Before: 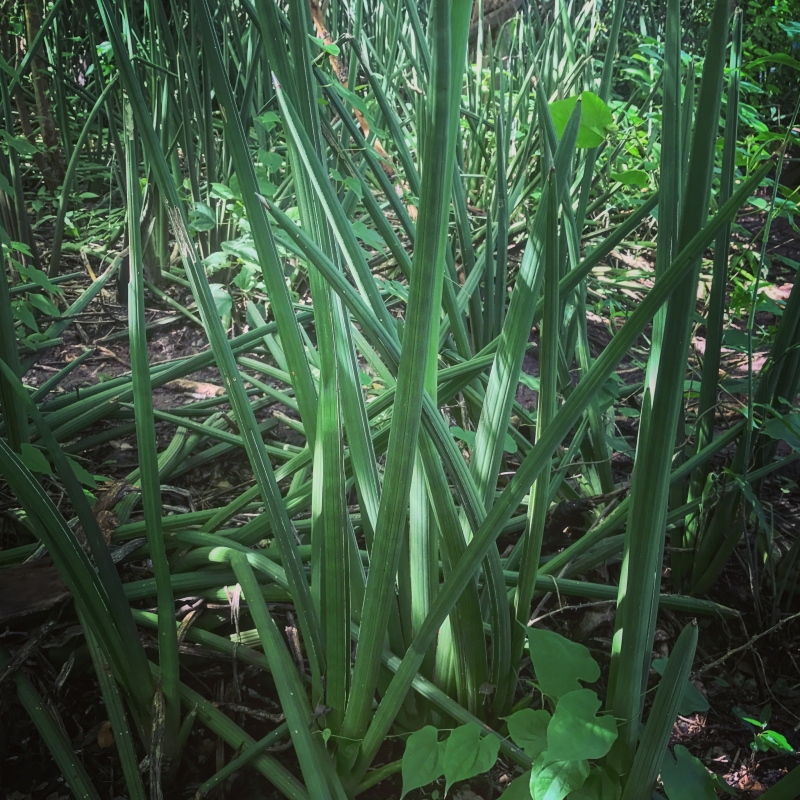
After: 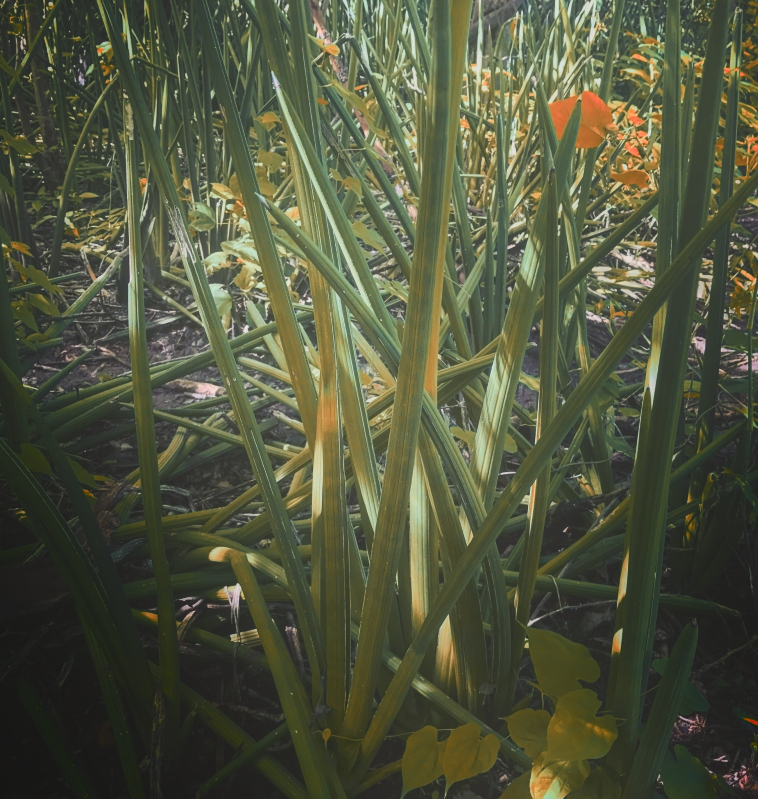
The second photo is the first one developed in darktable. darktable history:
crop and rotate: left 0%, right 5.163%
shadows and highlights: shadows -87.46, highlights -35.67, soften with gaussian
exposure: black level correction -0.03, compensate highlight preservation false
color zones: curves: ch0 [(0.006, 0.385) (0.143, 0.563) (0.243, 0.321) (0.352, 0.464) (0.516, 0.456) (0.625, 0.5) (0.75, 0.5) (0.875, 0.5)]; ch1 [(0, 0.5) (0.134, 0.504) (0.246, 0.463) (0.421, 0.515) (0.5, 0.56) (0.625, 0.5) (0.75, 0.5) (0.875, 0.5)]; ch2 [(0, 0.5) (0.131, 0.426) (0.307, 0.289) (0.38, 0.188) (0.513, 0.216) (0.625, 0.548) (0.75, 0.468) (0.838, 0.396) (0.971, 0.311)]
